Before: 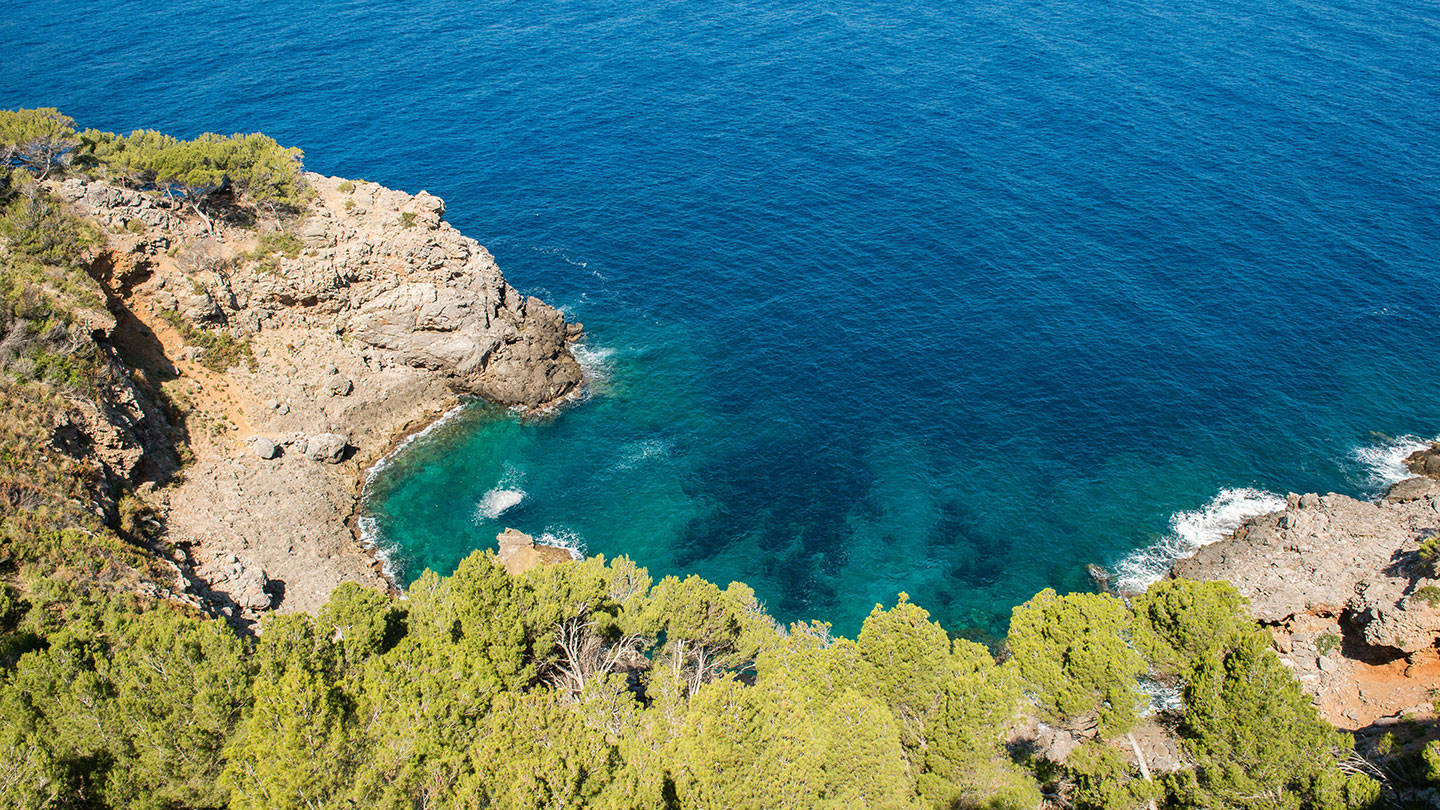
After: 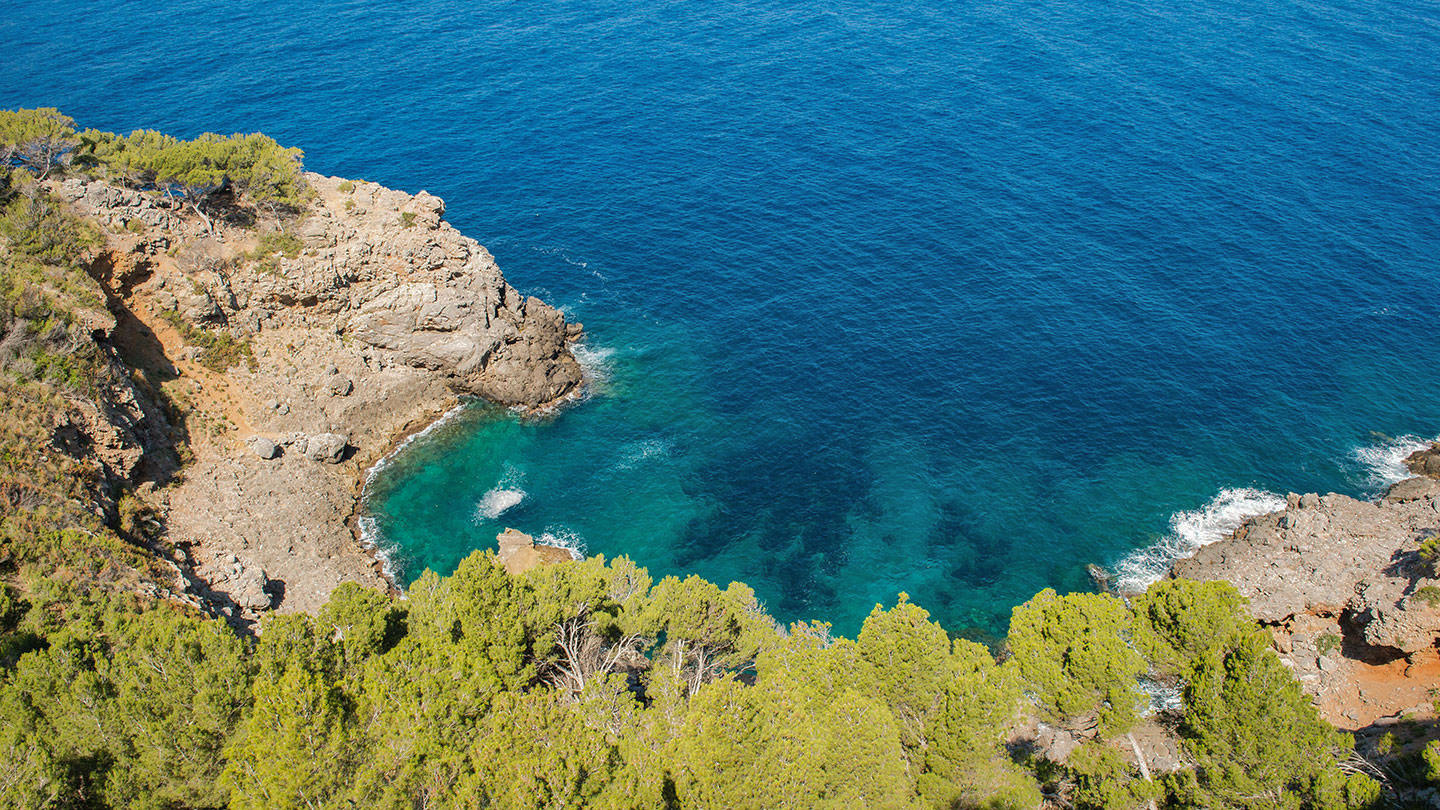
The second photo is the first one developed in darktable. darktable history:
shadows and highlights: shadows 40.06, highlights -60.1, highlights color adjustment 32.52%
